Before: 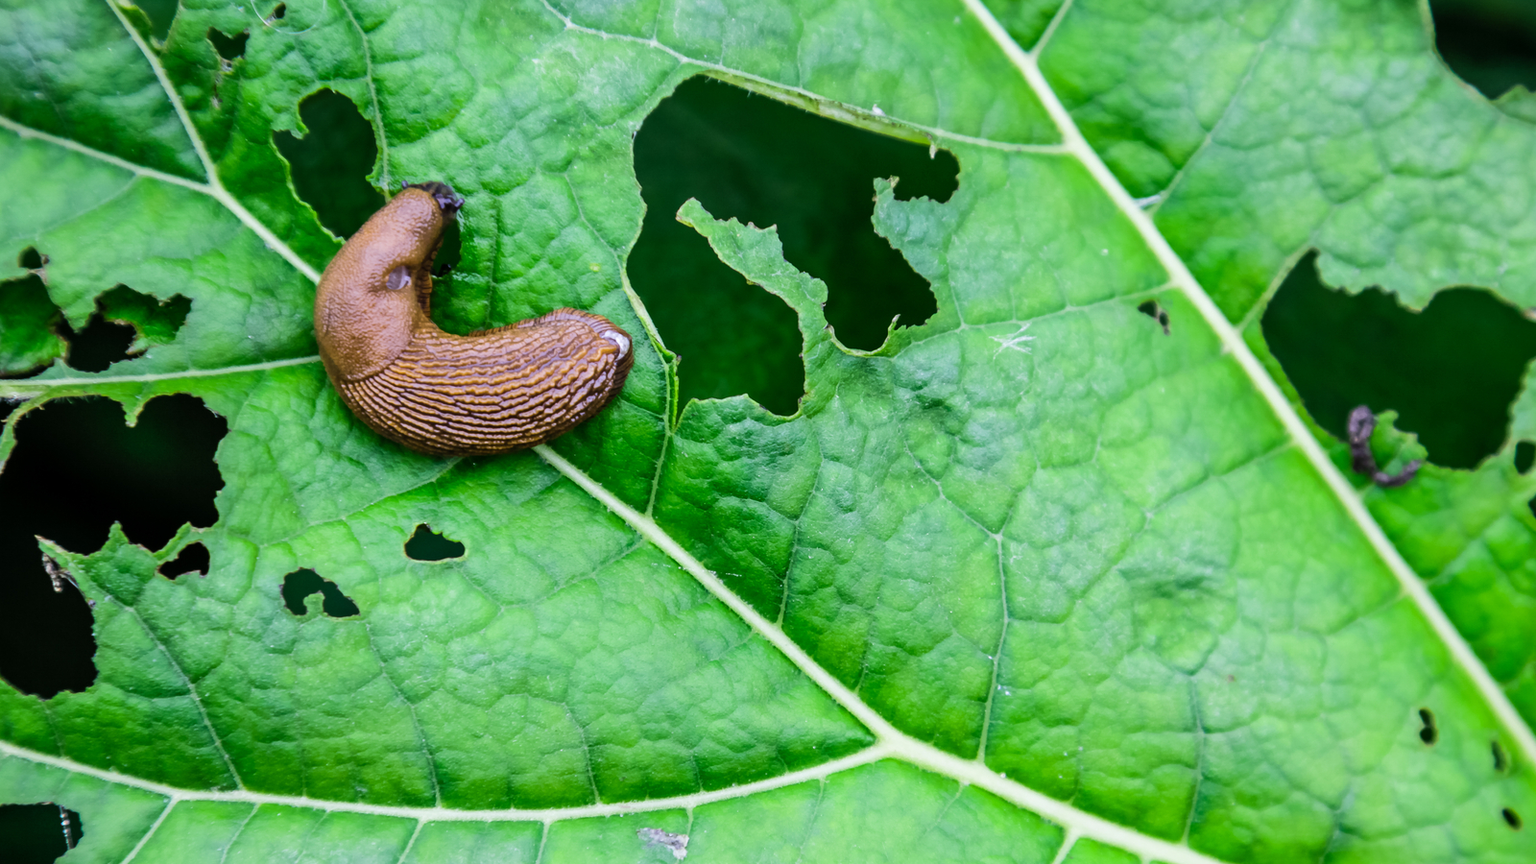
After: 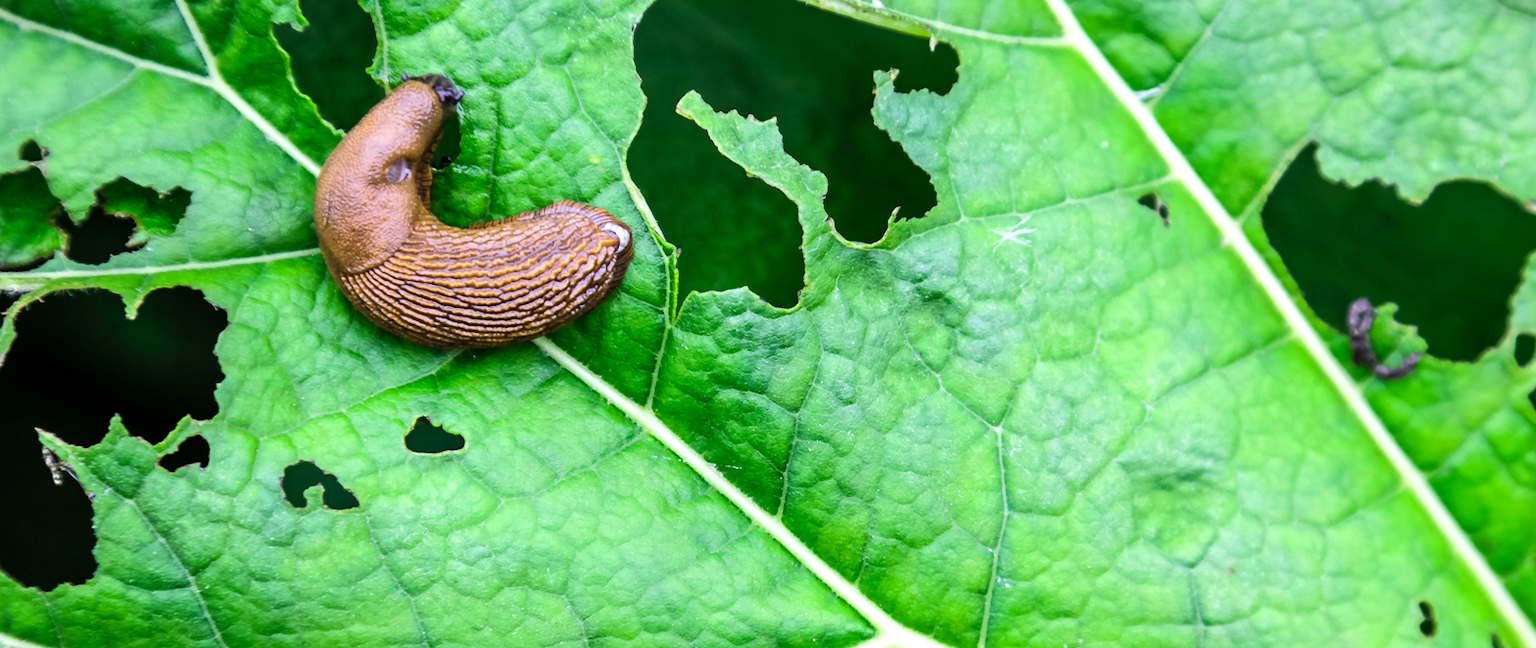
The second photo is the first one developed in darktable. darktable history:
exposure: exposure 0.426 EV, compensate highlight preservation false
crop and rotate: top 12.5%, bottom 12.5%
